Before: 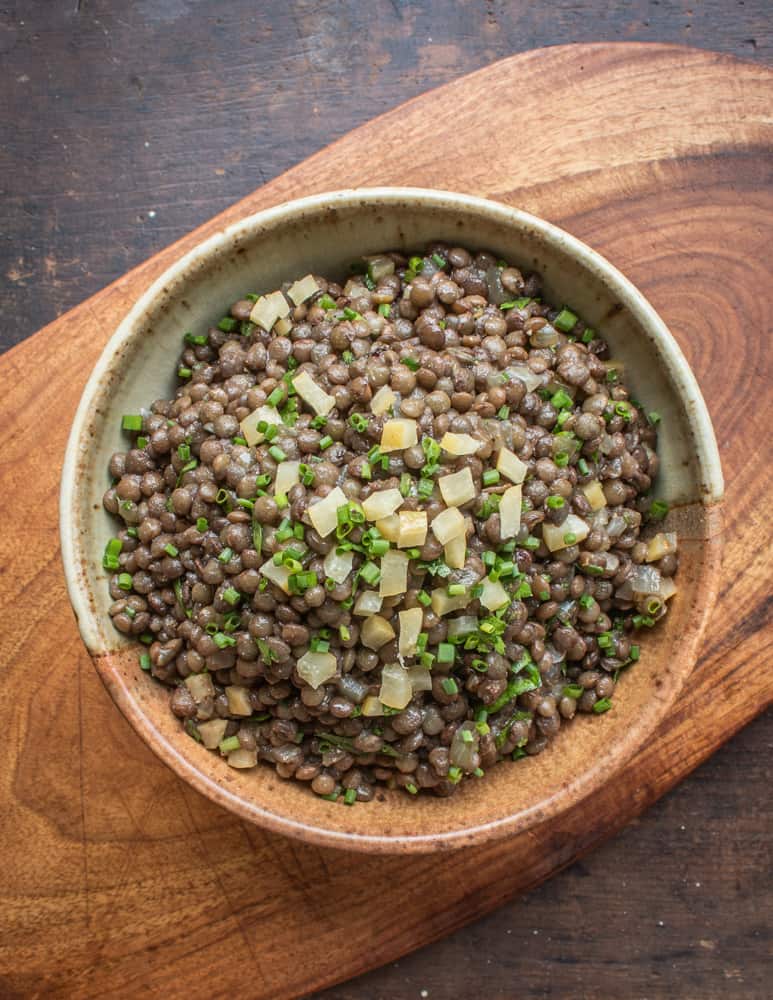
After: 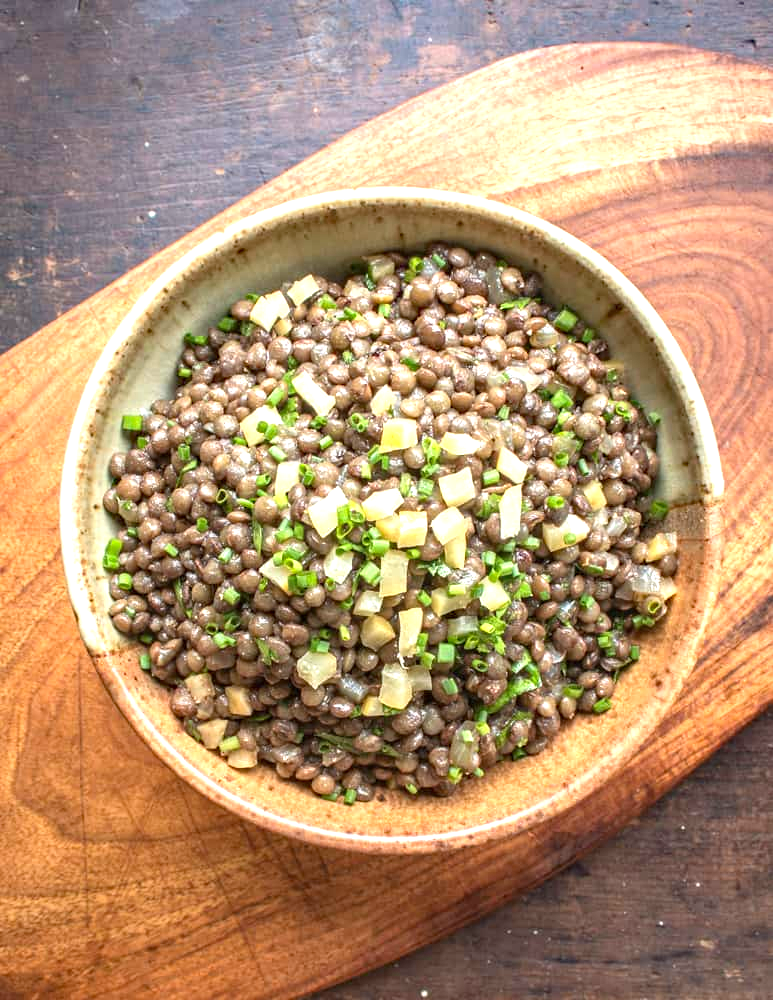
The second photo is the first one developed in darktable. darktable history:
haze removal: on, module defaults
exposure: black level correction 0, exposure 1.102 EV, compensate exposure bias true, compensate highlight preservation false
